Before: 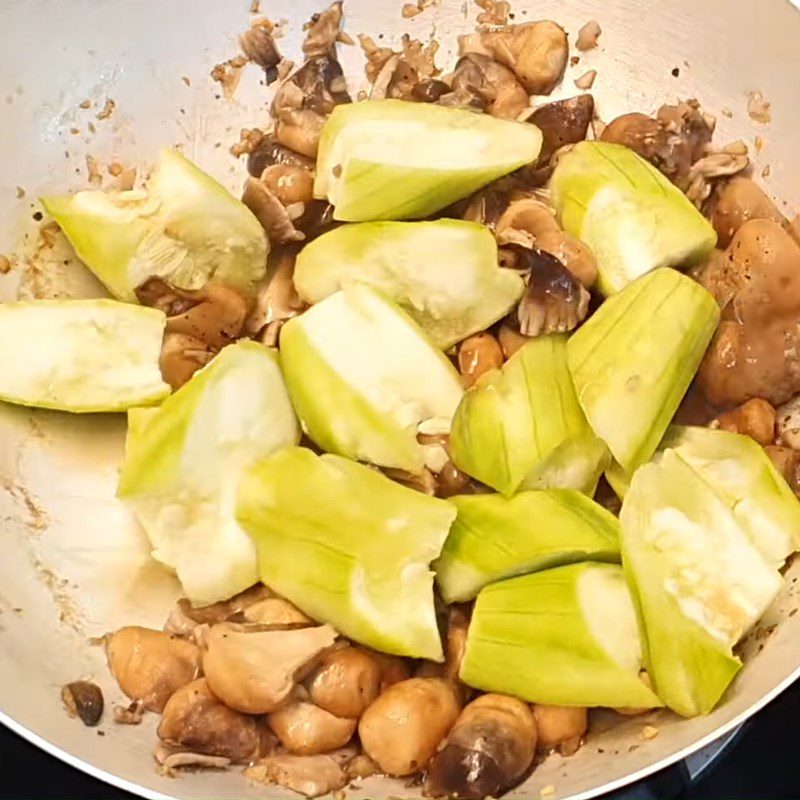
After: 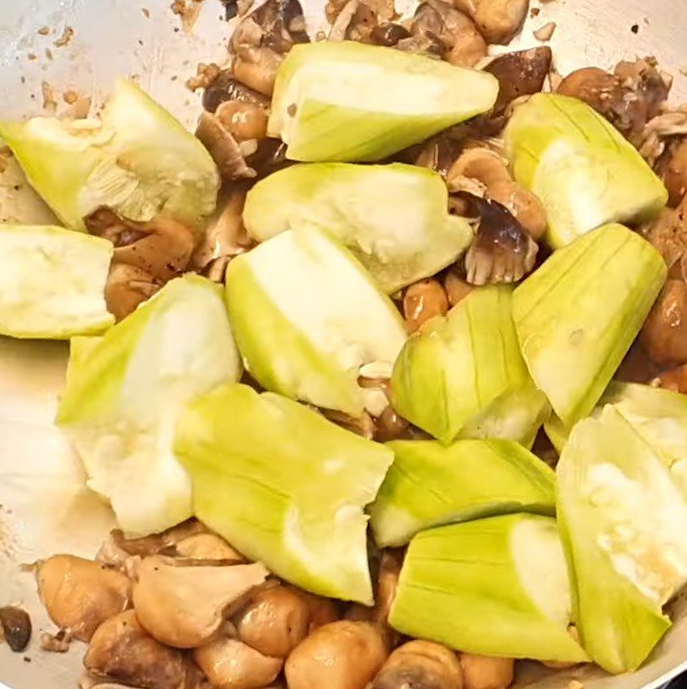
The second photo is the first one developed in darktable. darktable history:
crop and rotate: angle -2.93°, left 5.04%, top 5.159%, right 4.756%, bottom 4.303%
